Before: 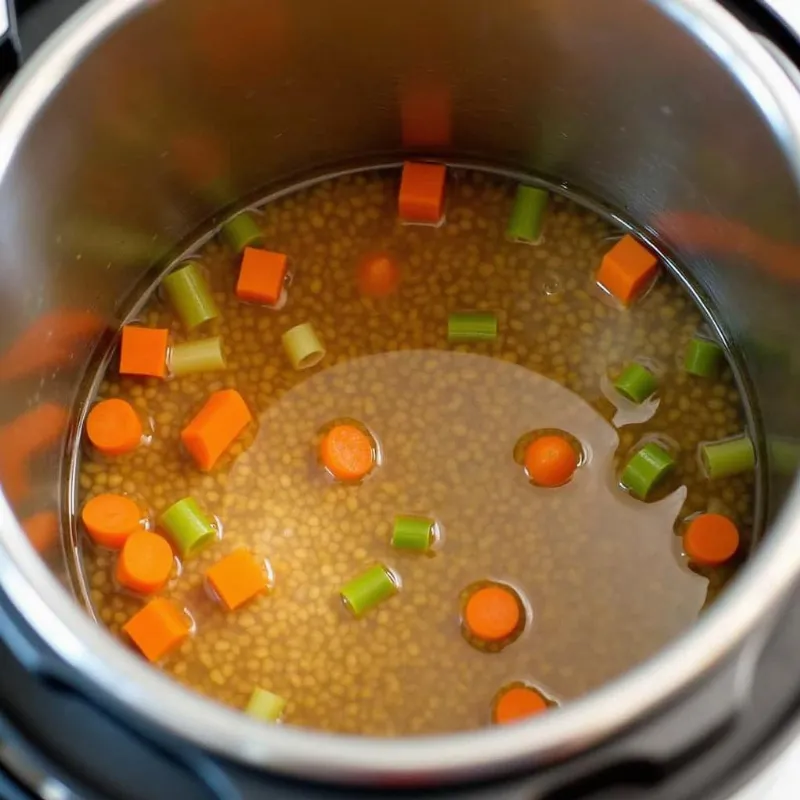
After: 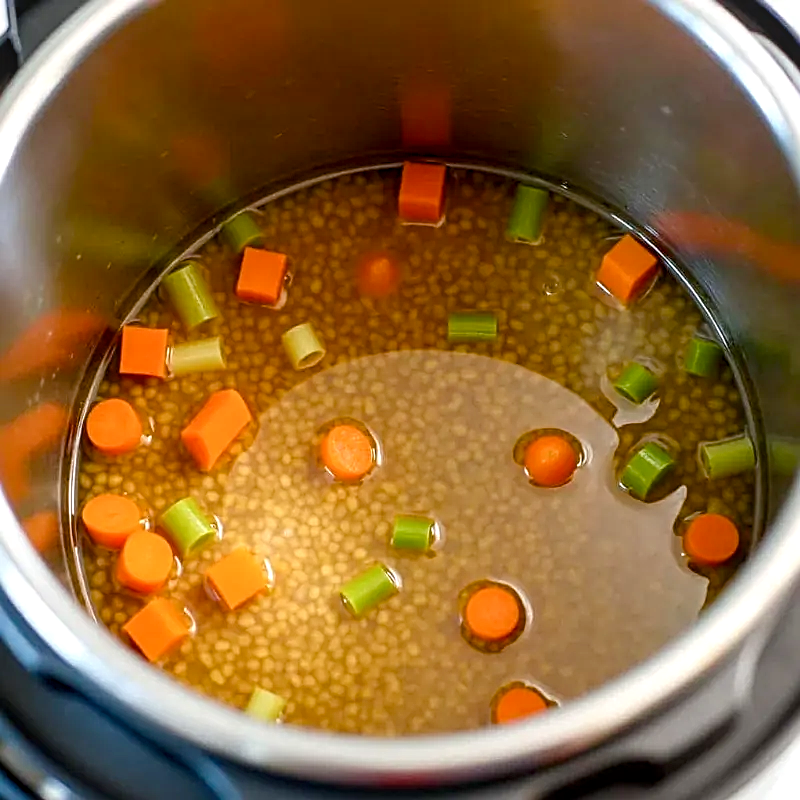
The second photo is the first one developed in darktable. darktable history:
contrast brightness saturation: contrast 0.08, saturation 0.02
local contrast: on, module defaults
color balance rgb: perceptual saturation grading › global saturation 20%, perceptual saturation grading › highlights -25%, perceptual saturation grading › shadows 25%
sharpen: radius 2.543, amount 0.636
exposure: exposure 0.178 EV, compensate exposure bias true, compensate highlight preservation false
